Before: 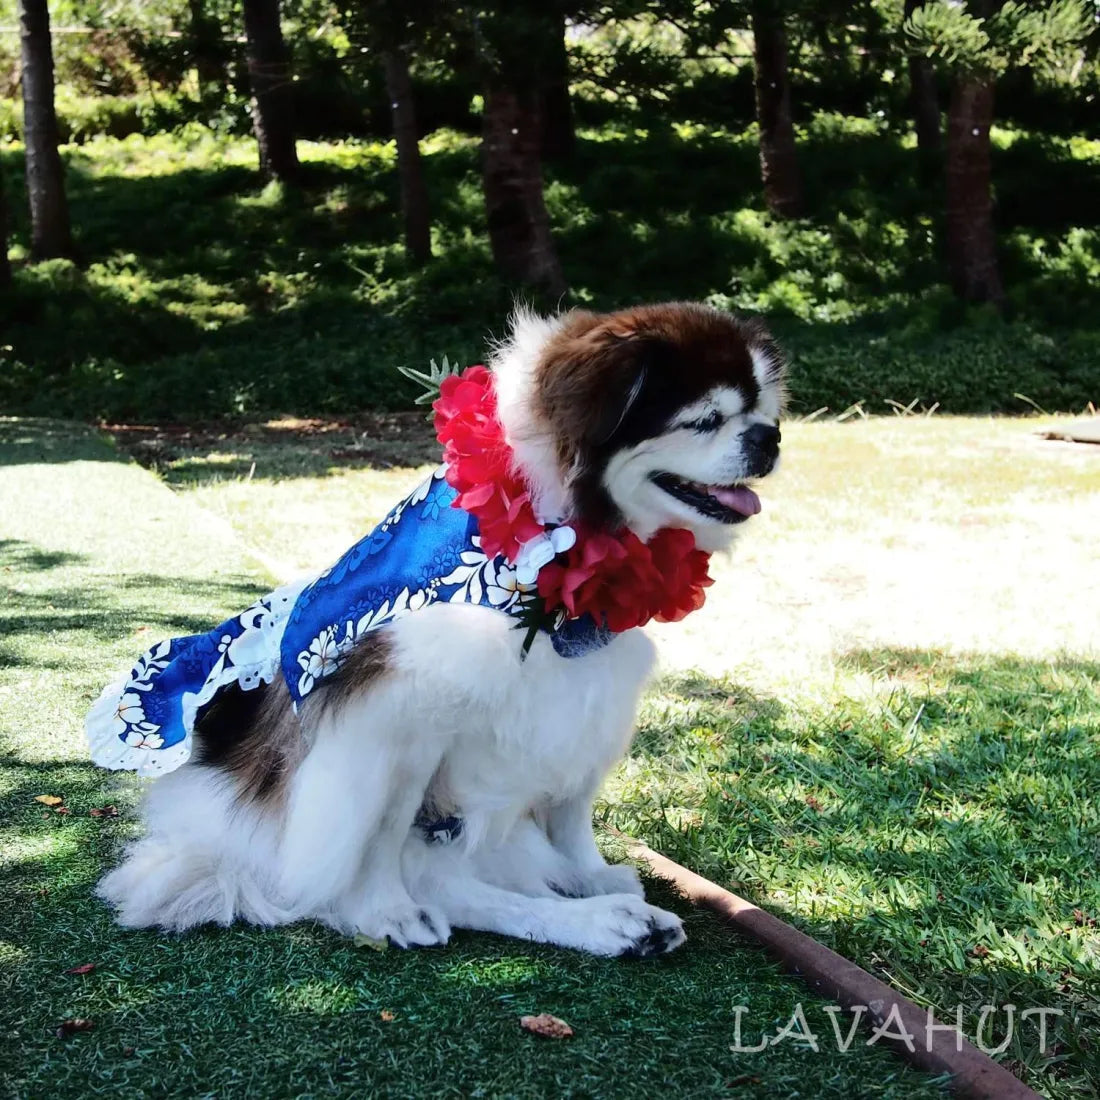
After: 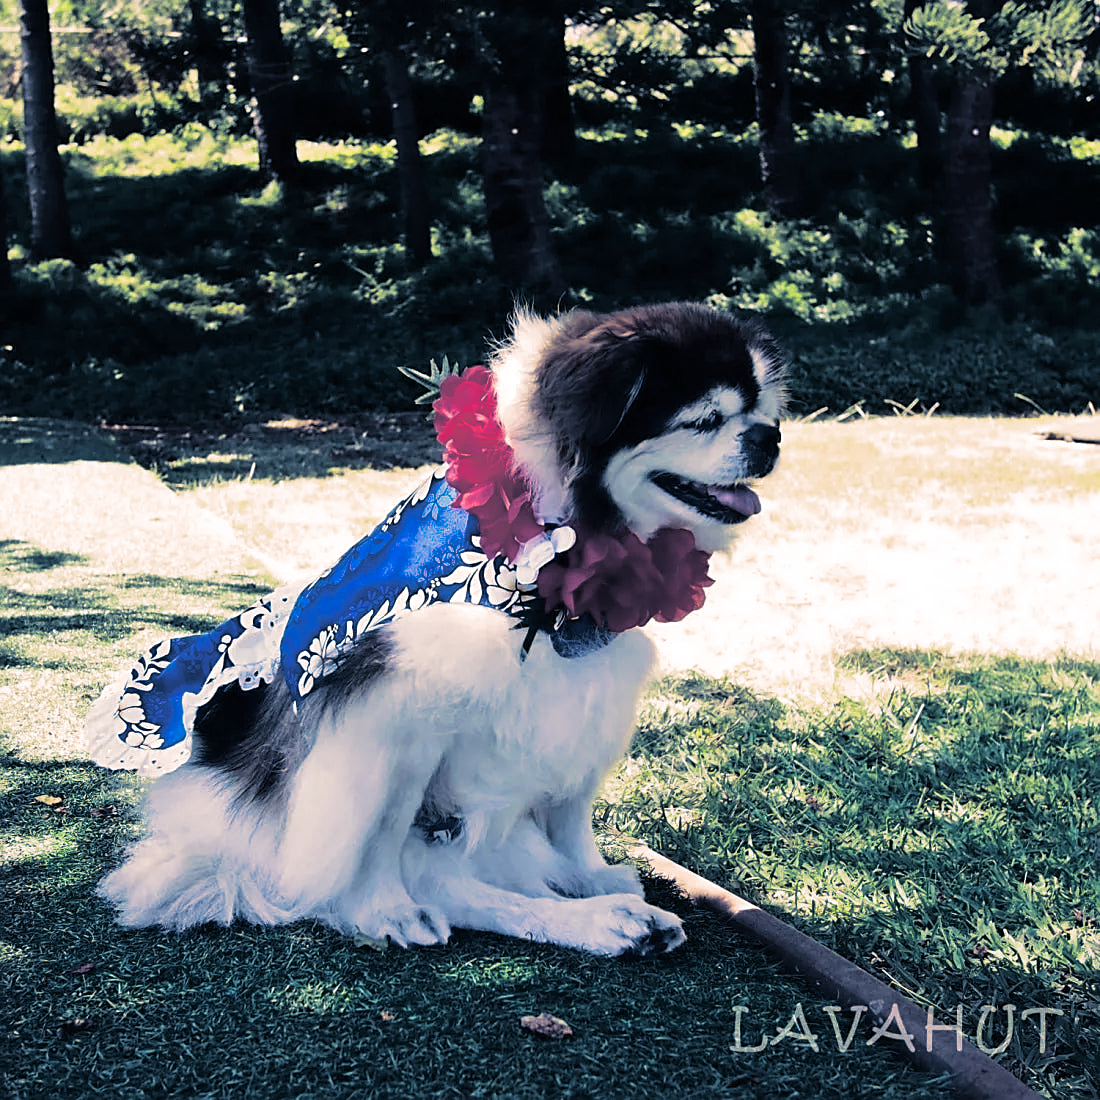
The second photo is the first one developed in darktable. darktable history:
color balance rgb: shadows fall-off 101%, linear chroma grading › mid-tones 7.63%, perceptual saturation grading › mid-tones 11.68%, mask middle-gray fulcrum 22.45%, global vibrance 10.11%, saturation formula JzAzBz (2021)
sharpen: on, module defaults
split-toning: shadows › hue 226.8°, shadows › saturation 0.56, highlights › hue 28.8°, balance -40, compress 0%
